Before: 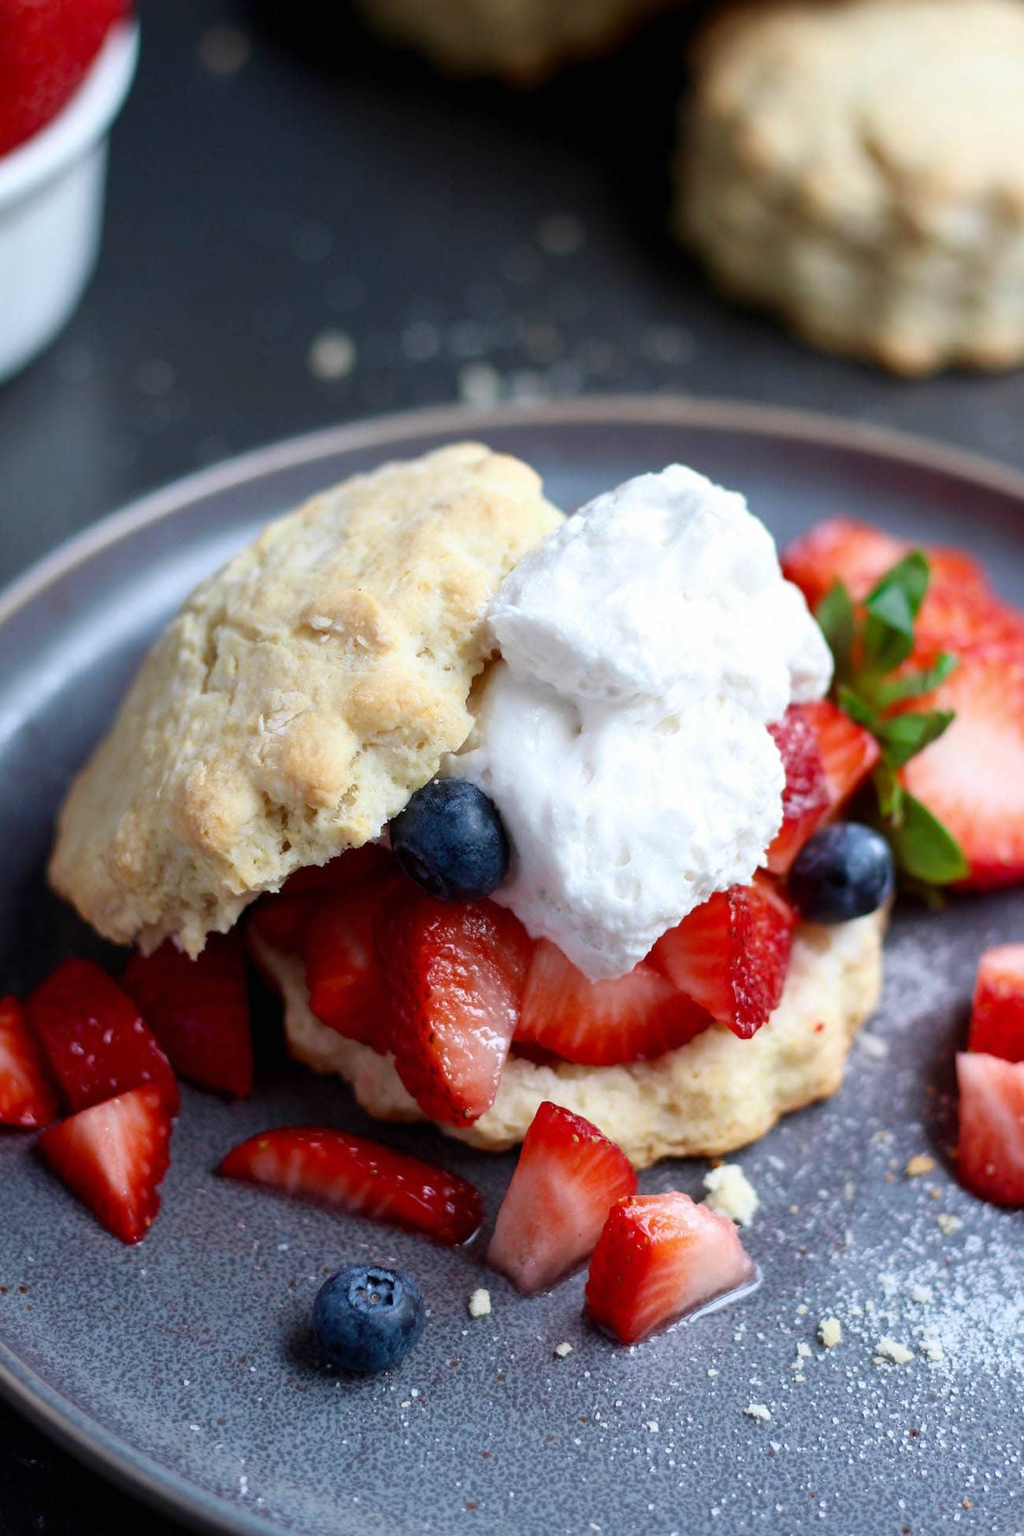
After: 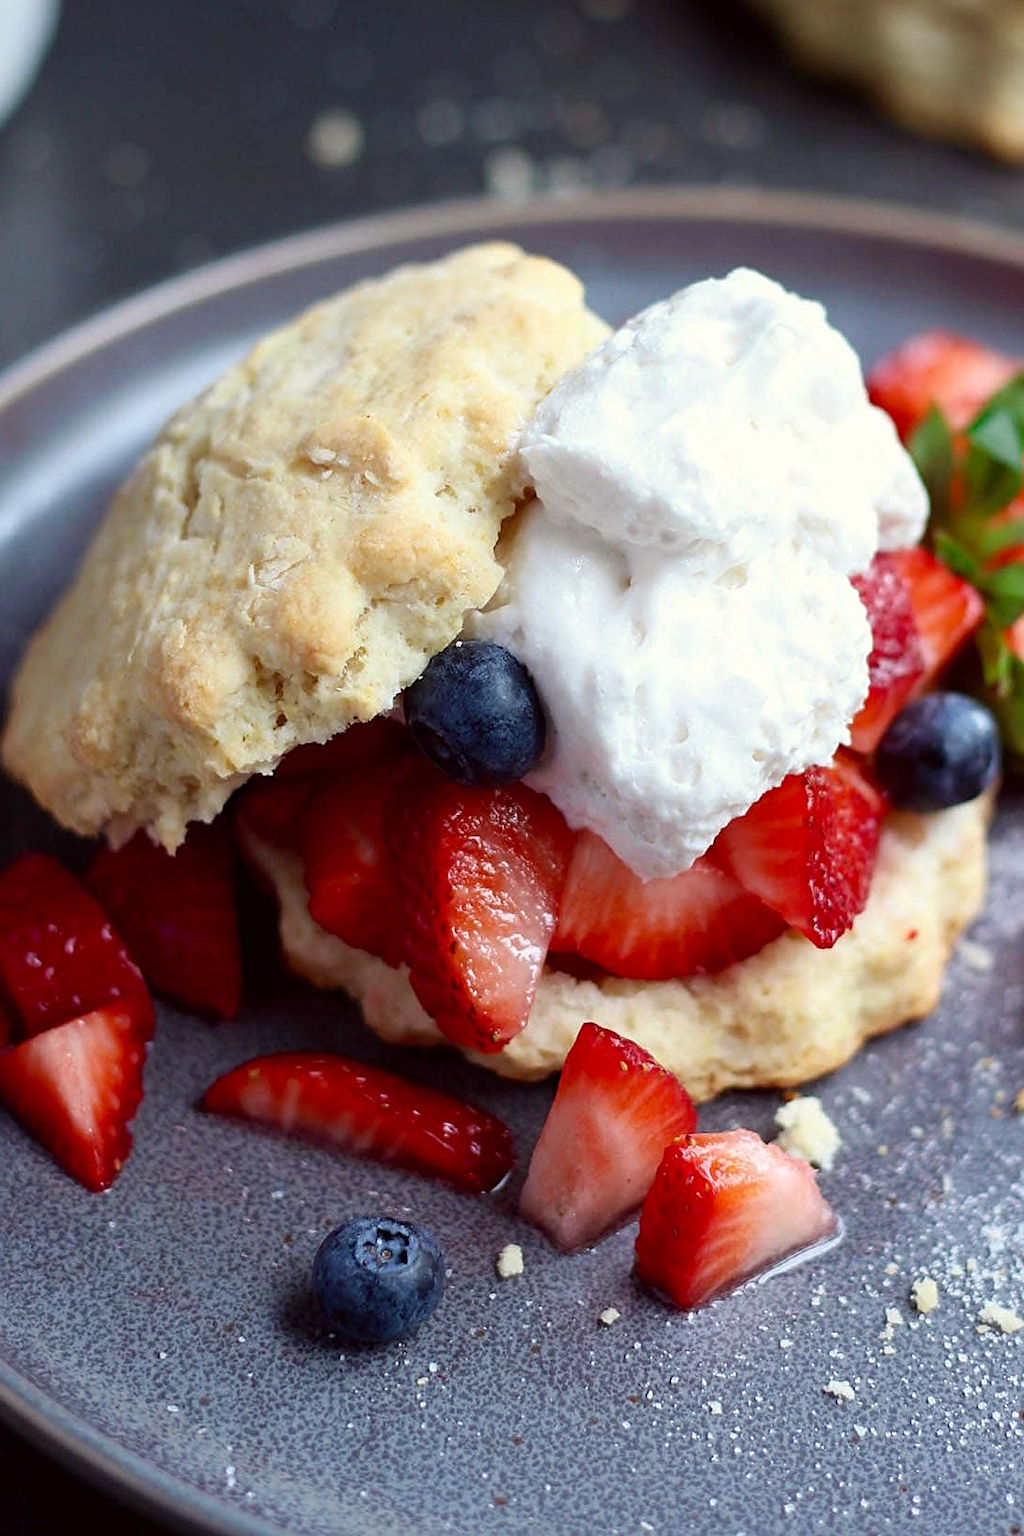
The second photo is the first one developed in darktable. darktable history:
color correction: highlights a* -0.95, highlights b* 4.5, shadows a* 3.55
crop and rotate: left 4.842%, top 15.51%, right 10.668%
sharpen: on, module defaults
